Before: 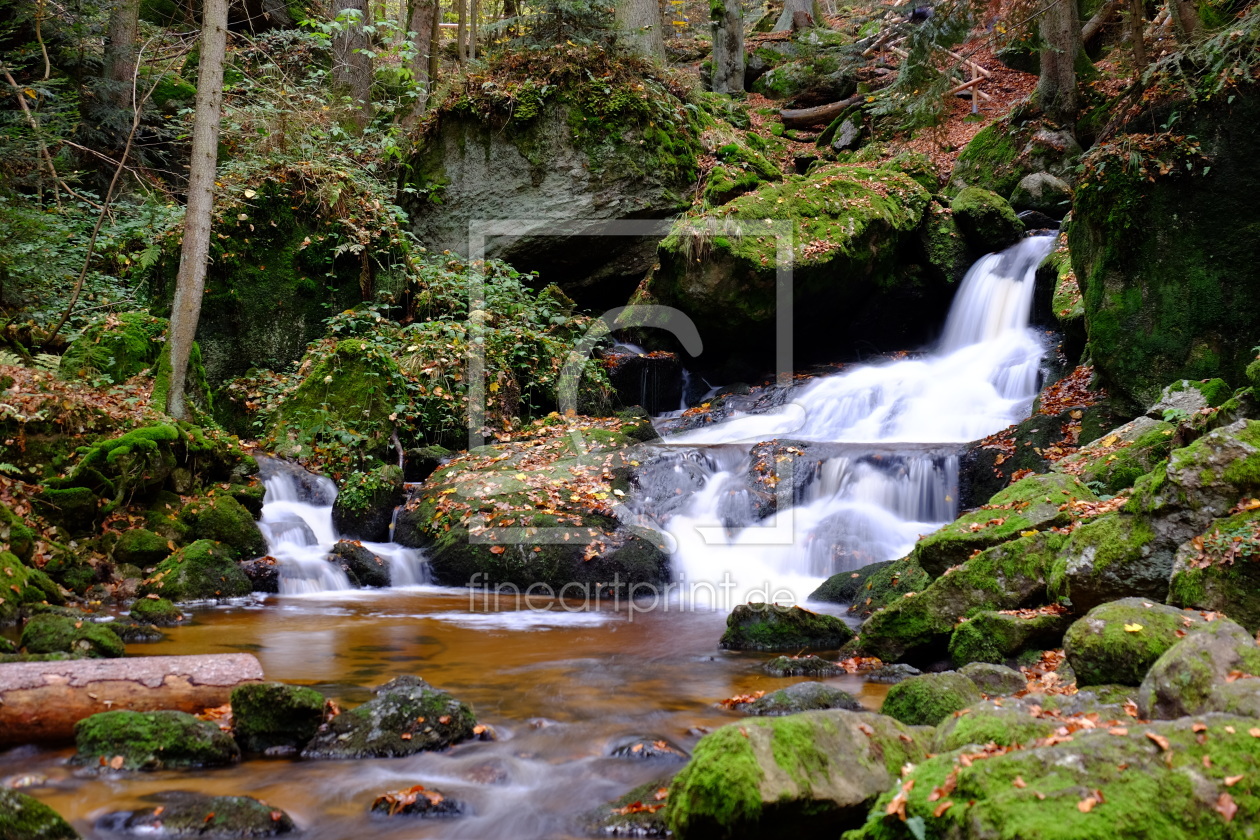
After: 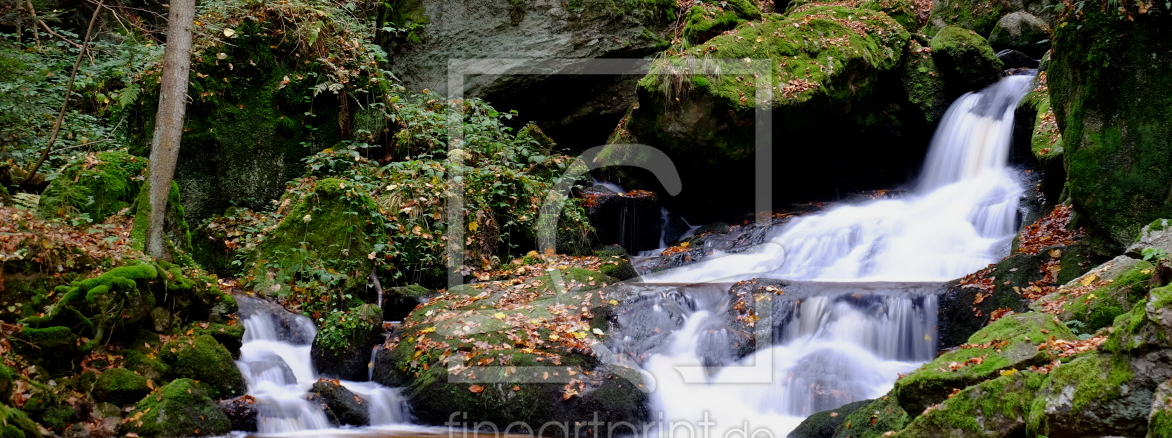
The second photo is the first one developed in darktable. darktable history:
exposure: black level correction 0.001, exposure -0.2 EV, compensate highlight preservation false
crop: left 1.744%, top 19.225%, right 5.069%, bottom 28.357%
